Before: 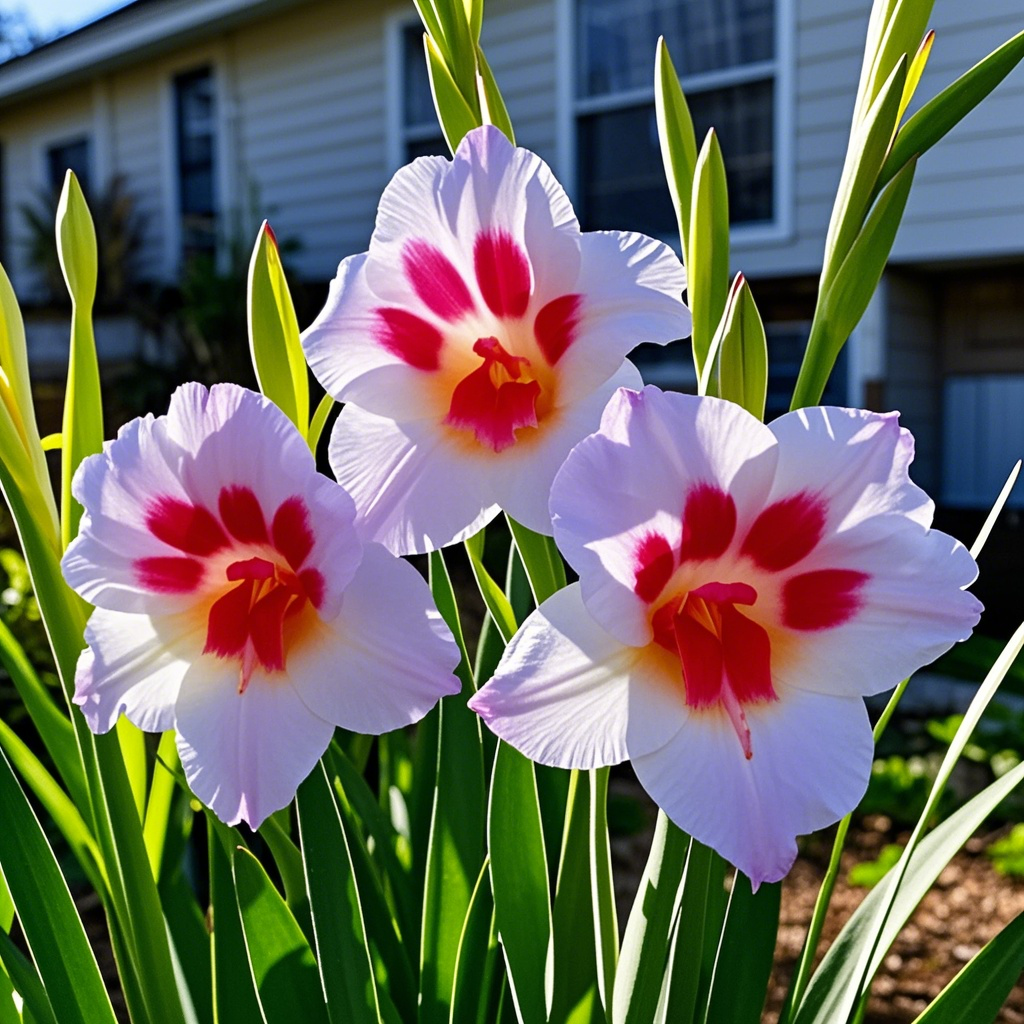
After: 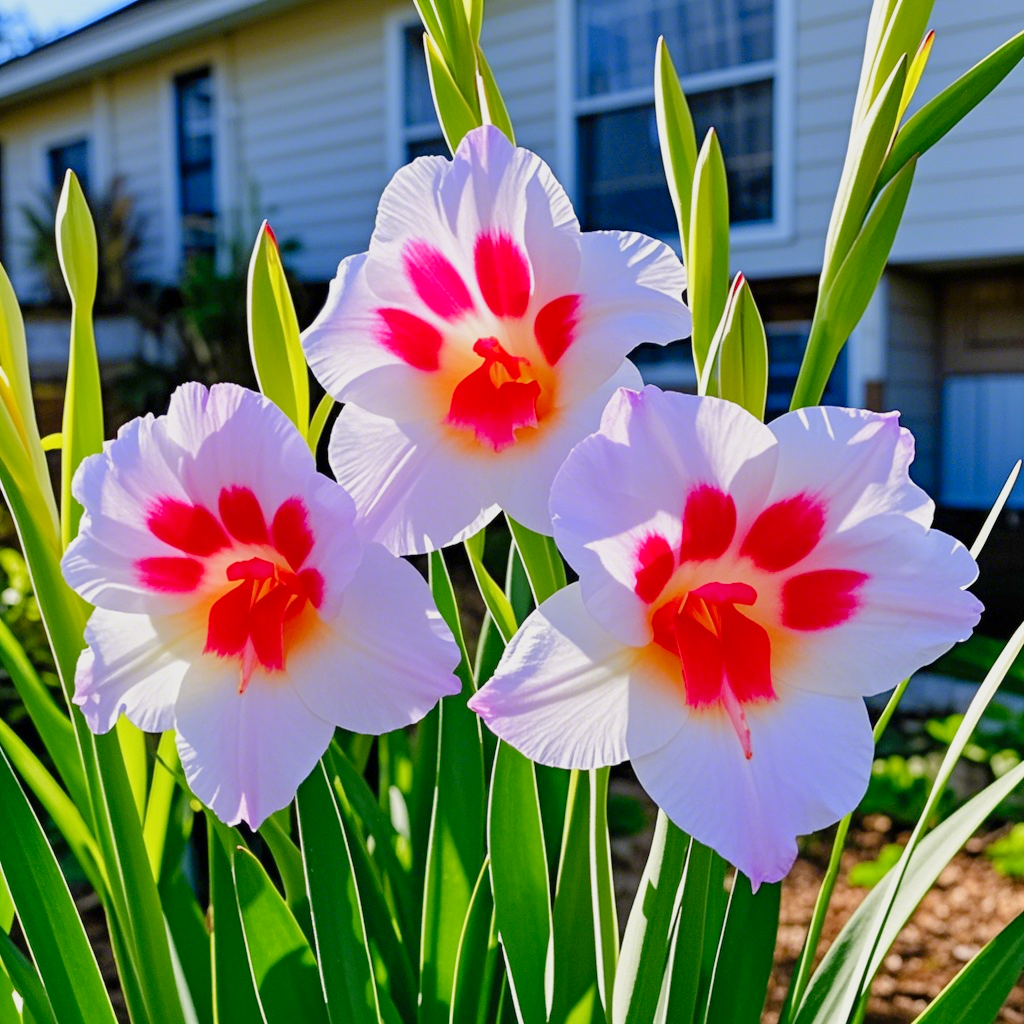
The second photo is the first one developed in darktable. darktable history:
tone curve: curves: ch0 [(0, 0) (0.004, 0.008) (0.077, 0.156) (0.169, 0.29) (0.774, 0.774) (0.988, 0.926)], color space Lab, linked channels, preserve colors none
shadows and highlights: radius 264.75, soften with gaussian
